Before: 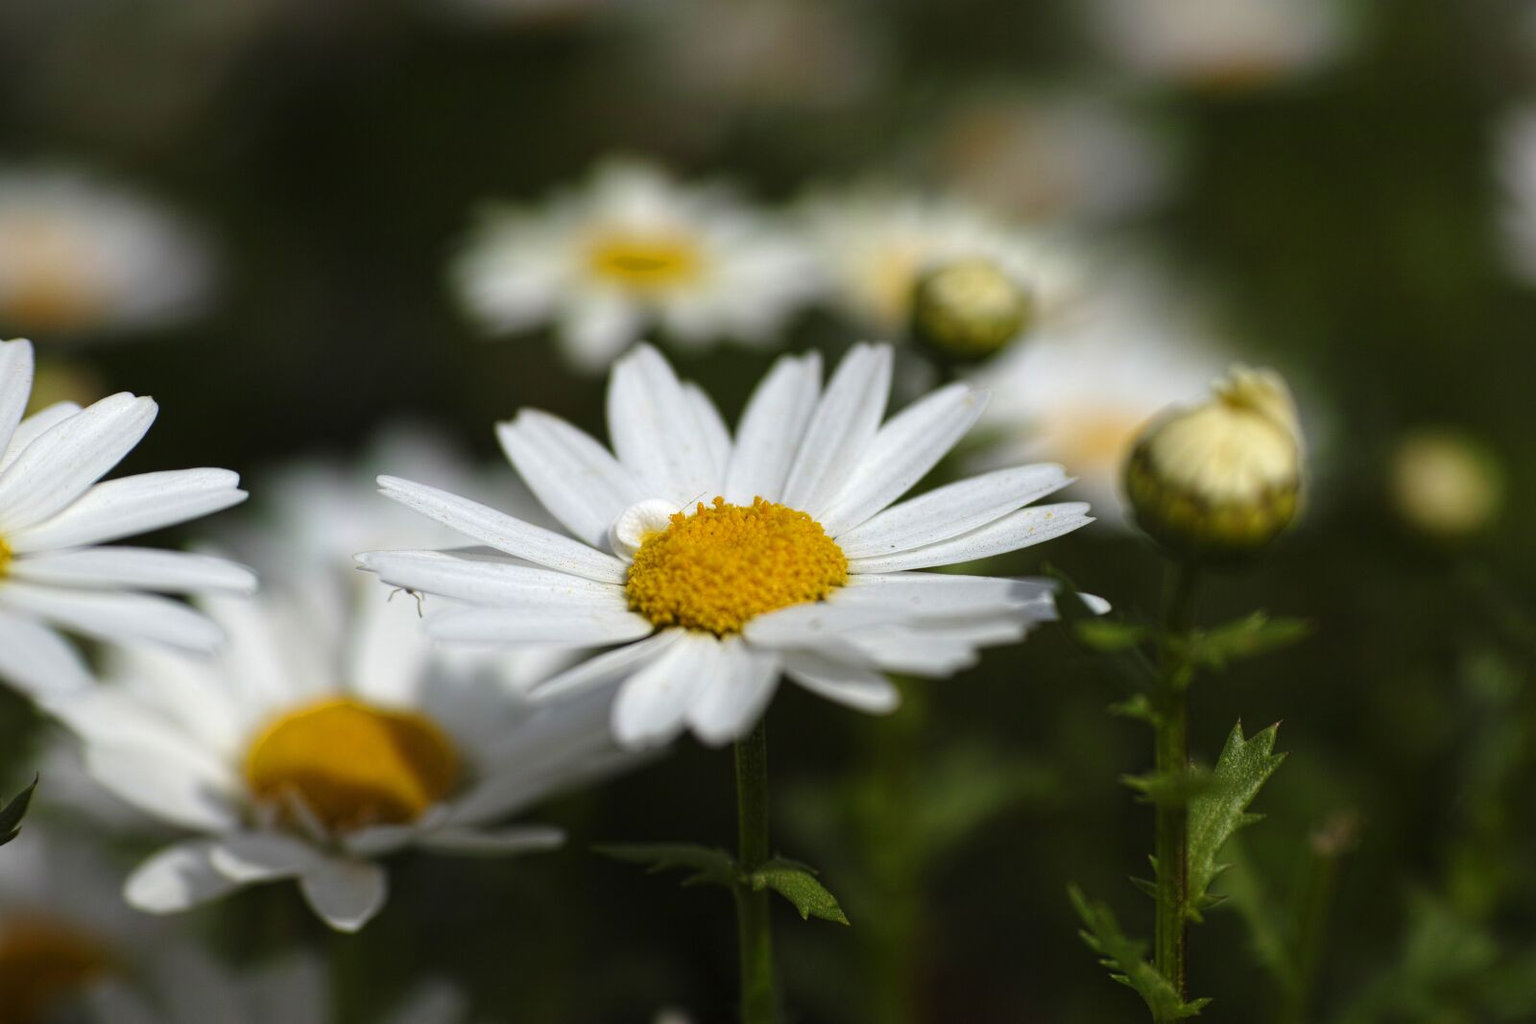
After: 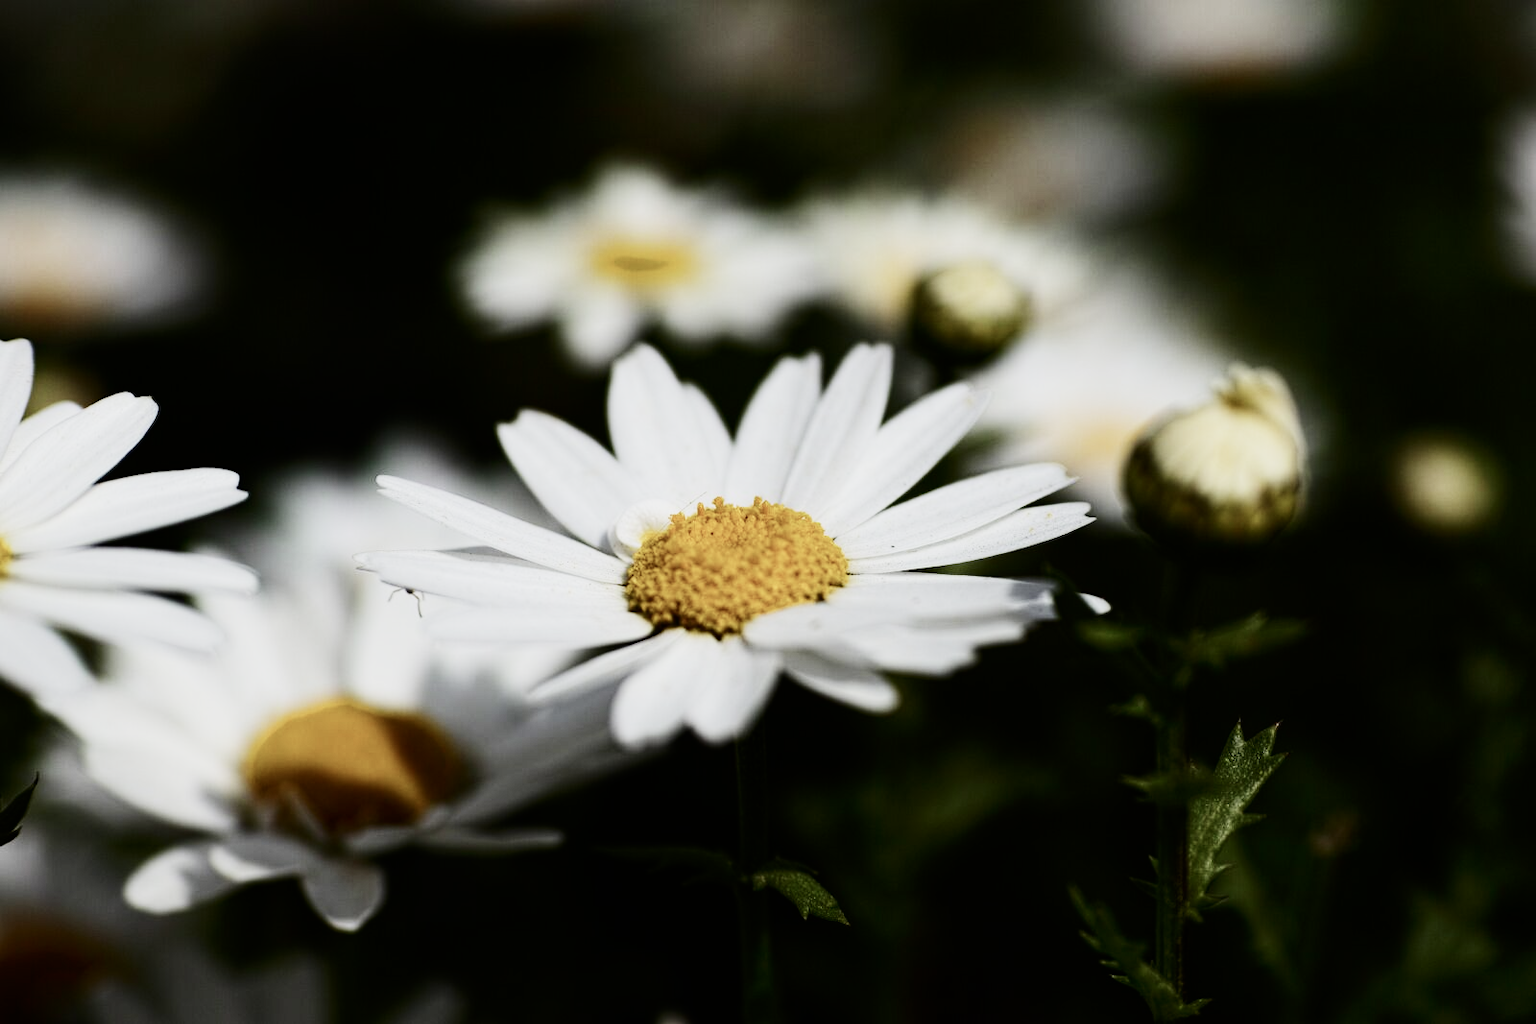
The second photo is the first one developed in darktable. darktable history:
sigmoid: contrast 1.7, skew -0.2, preserve hue 0%, red attenuation 0.1, red rotation 0.035, green attenuation 0.1, green rotation -0.017, blue attenuation 0.15, blue rotation -0.052, base primaries Rec2020
contrast brightness saturation: contrast 0.25, saturation -0.31
